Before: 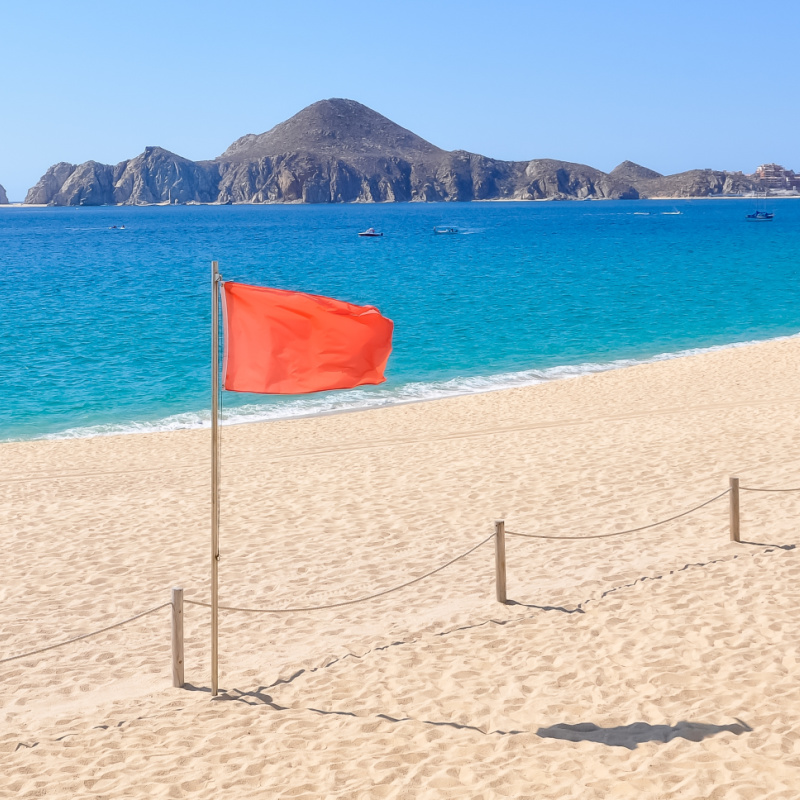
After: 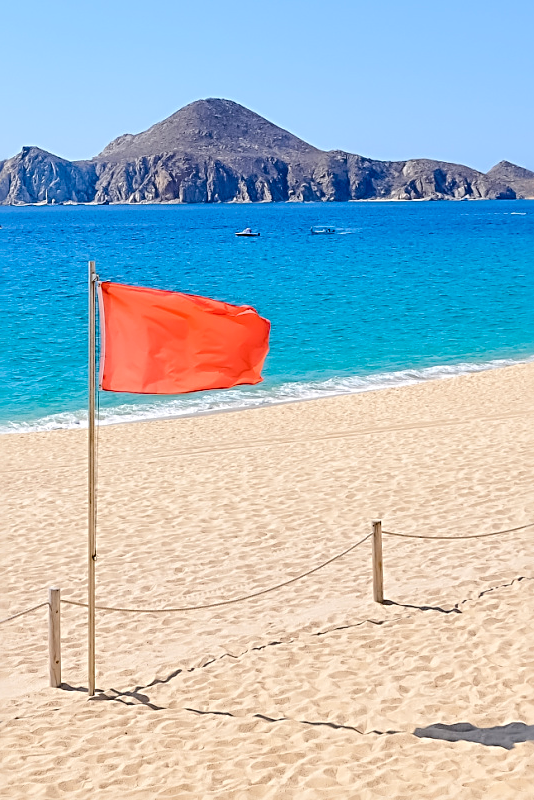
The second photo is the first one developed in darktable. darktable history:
sharpen: radius 2.814, amount 0.729
crop: left 15.408%, right 17.752%
color balance rgb: perceptual saturation grading › global saturation 20%, perceptual saturation grading › highlights -24.732%, perceptual saturation grading › shadows 24.734%, global vibrance 20%
tone curve: curves: ch0 [(0, 0) (0.003, 0.048) (0.011, 0.048) (0.025, 0.048) (0.044, 0.049) (0.069, 0.048) (0.1, 0.052) (0.136, 0.071) (0.177, 0.109) (0.224, 0.157) (0.277, 0.233) (0.335, 0.32) (0.399, 0.404) (0.468, 0.496) (0.543, 0.582) (0.623, 0.653) (0.709, 0.738) (0.801, 0.811) (0.898, 0.895) (1, 1)], color space Lab, independent channels
